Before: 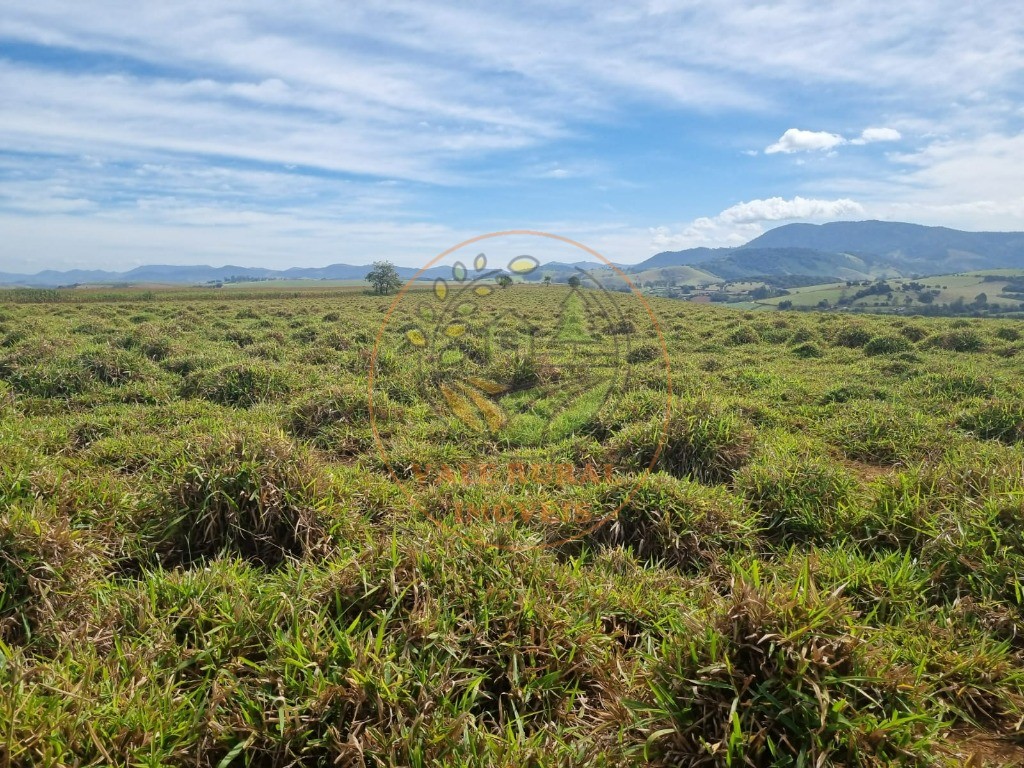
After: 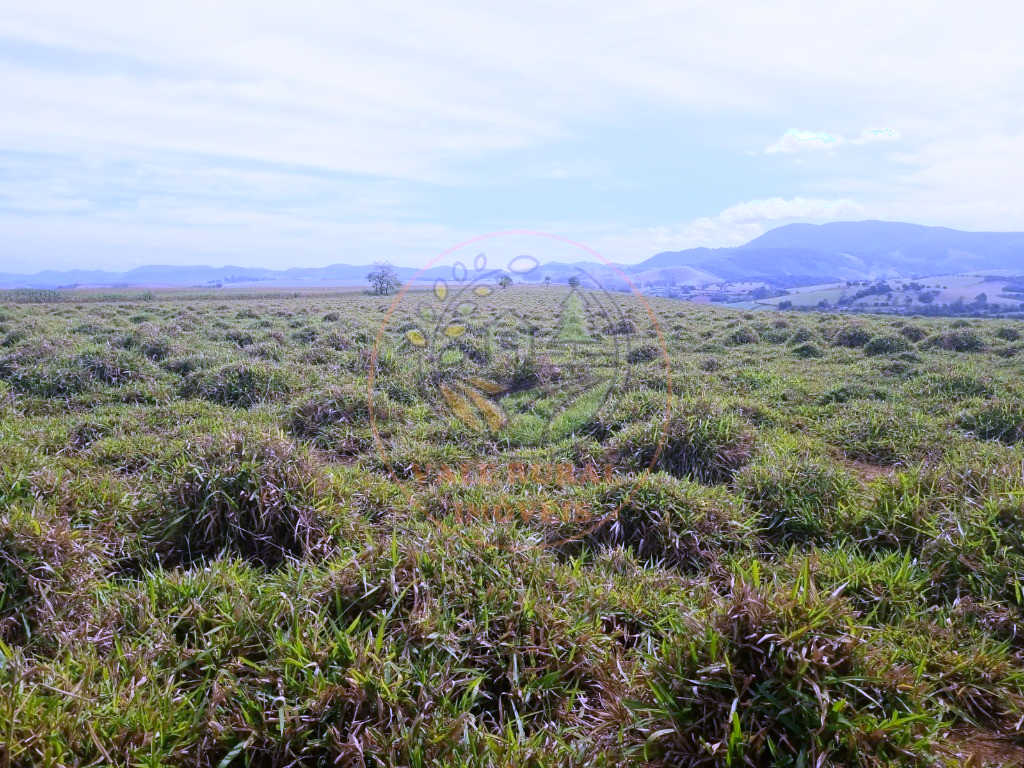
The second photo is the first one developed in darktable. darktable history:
shadows and highlights: shadows -54.3, highlights 86.09, soften with gaussian
white balance: red 0.98, blue 1.61
